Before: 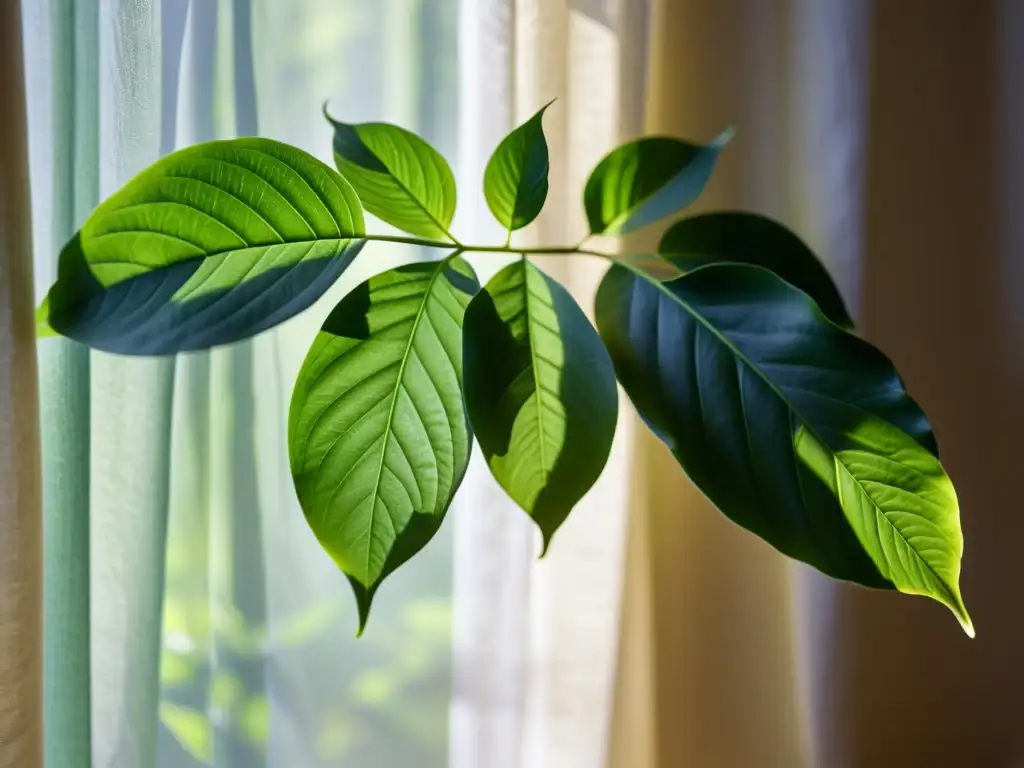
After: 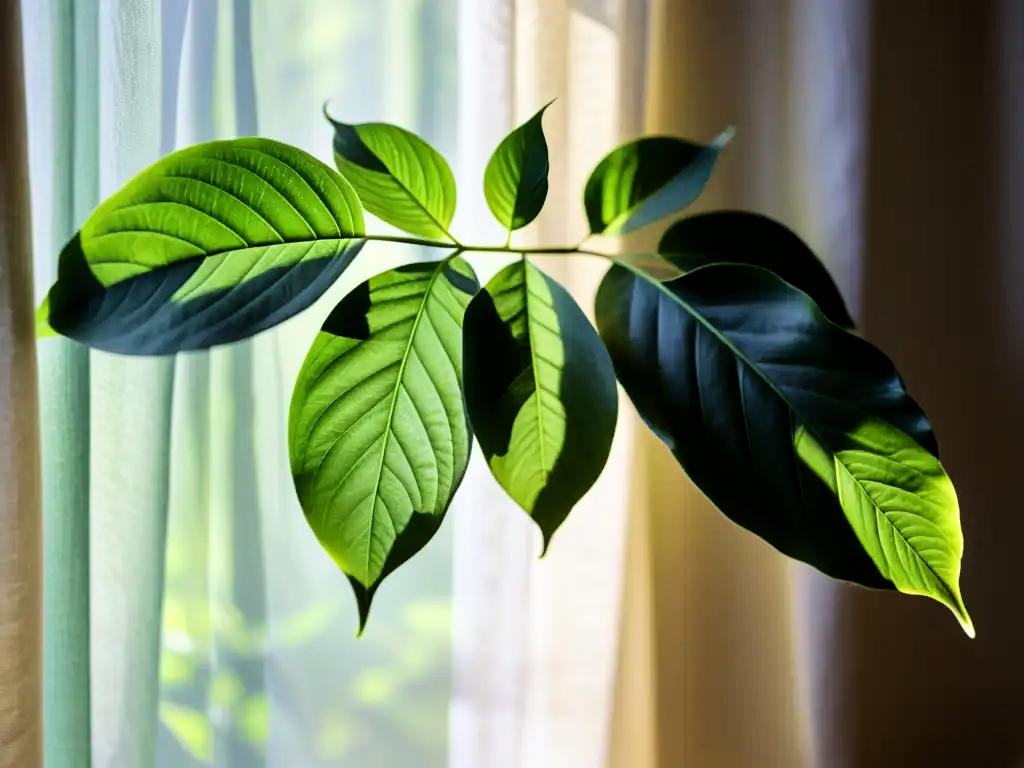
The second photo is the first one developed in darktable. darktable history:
tone curve: curves: ch0 [(0, 0) (0.003, 0) (0.011, 0.001) (0.025, 0.003) (0.044, 0.005) (0.069, 0.013) (0.1, 0.024) (0.136, 0.04) (0.177, 0.087) (0.224, 0.148) (0.277, 0.238) (0.335, 0.335) (0.399, 0.43) (0.468, 0.524) (0.543, 0.621) (0.623, 0.712) (0.709, 0.788) (0.801, 0.867) (0.898, 0.947) (1, 1)]
